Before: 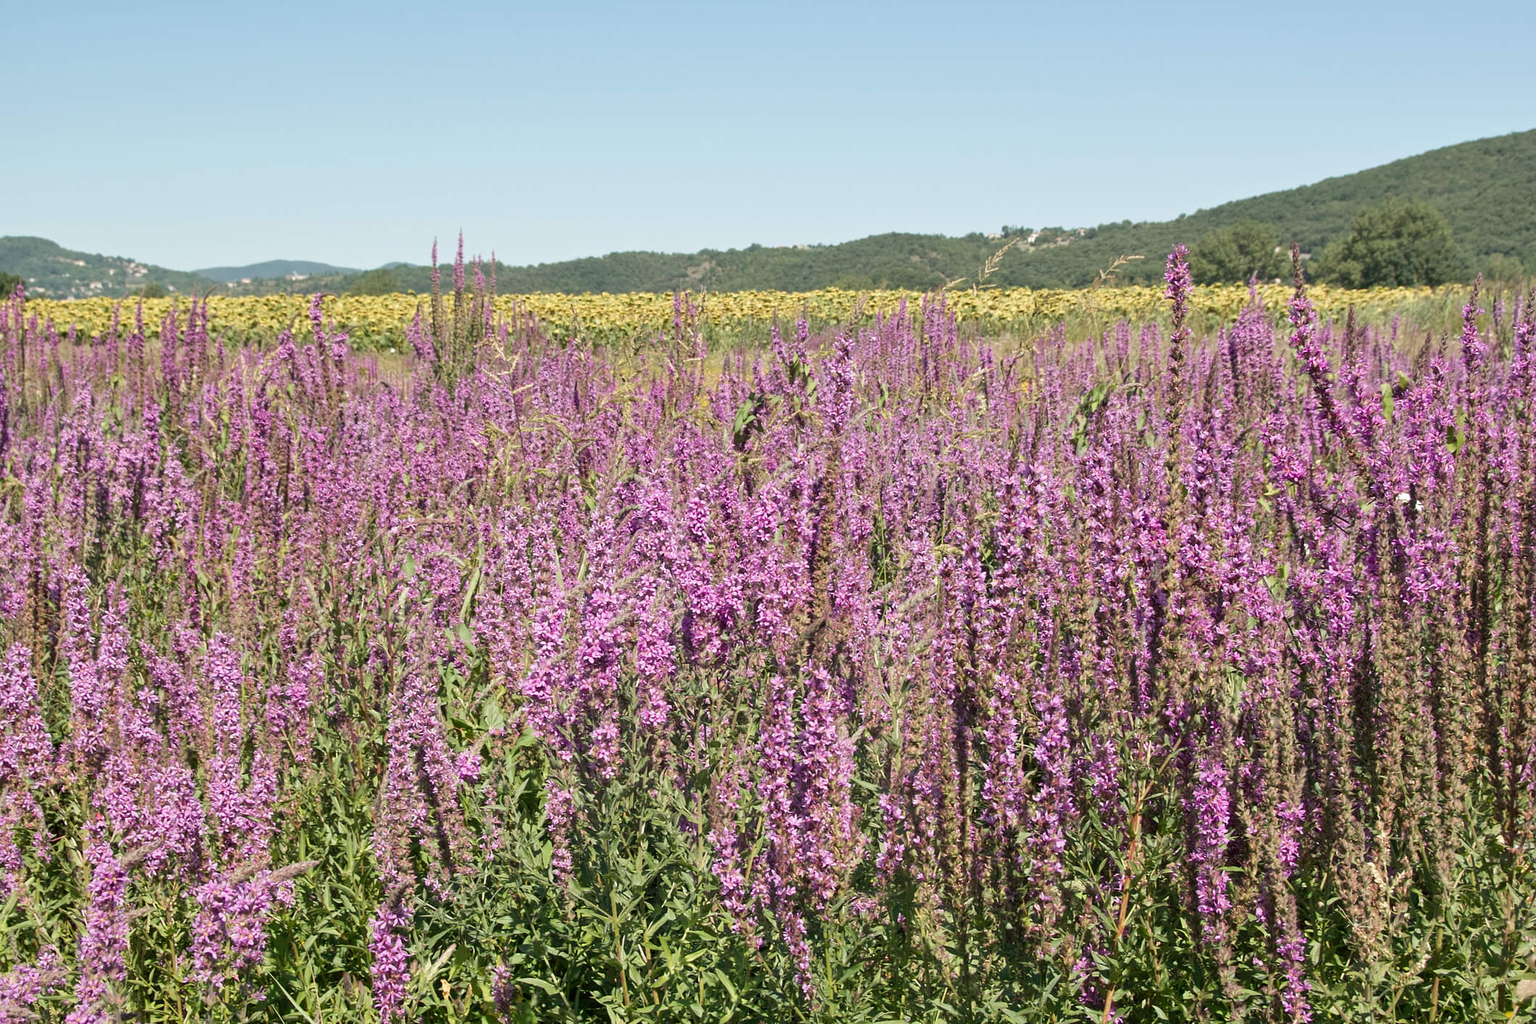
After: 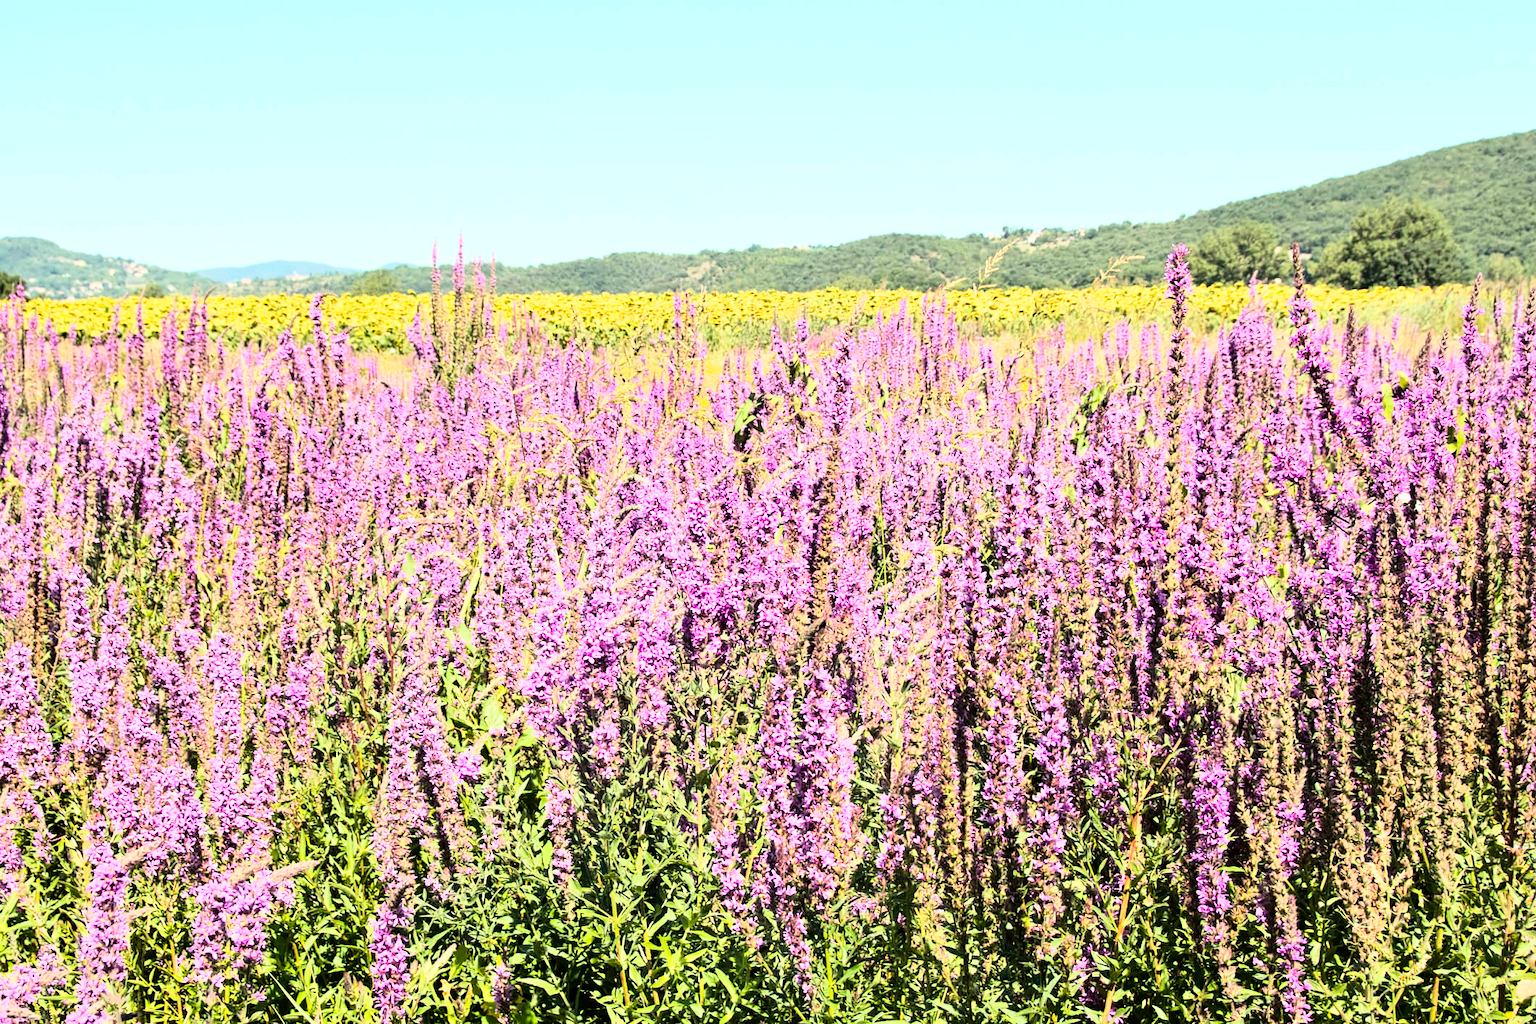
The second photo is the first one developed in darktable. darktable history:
color balance rgb: perceptual saturation grading › global saturation 25%, global vibrance 20%
contrast brightness saturation: saturation -0.05
rgb curve: curves: ch0 [(0, 0) (0.21, 0.15) (0.24, 0.21) (0.5, 0.75) (0.75, 0.96) (0.89, 0.99) (1, 1)]; ch1 [(0, 0.02) (0.21, 0.13) (0.25, 0.2) (0.5, 0.67) (0.75, 0.9) (0.89, 0.97) (1, 1)]; ch2 [(0, 0.02) (0.21, 0.13) (0.25, 0.2) (0.5, 0.67) (0.75, 0.9) (0.89, 0.97) (1, 1)], compensate middle gray true
